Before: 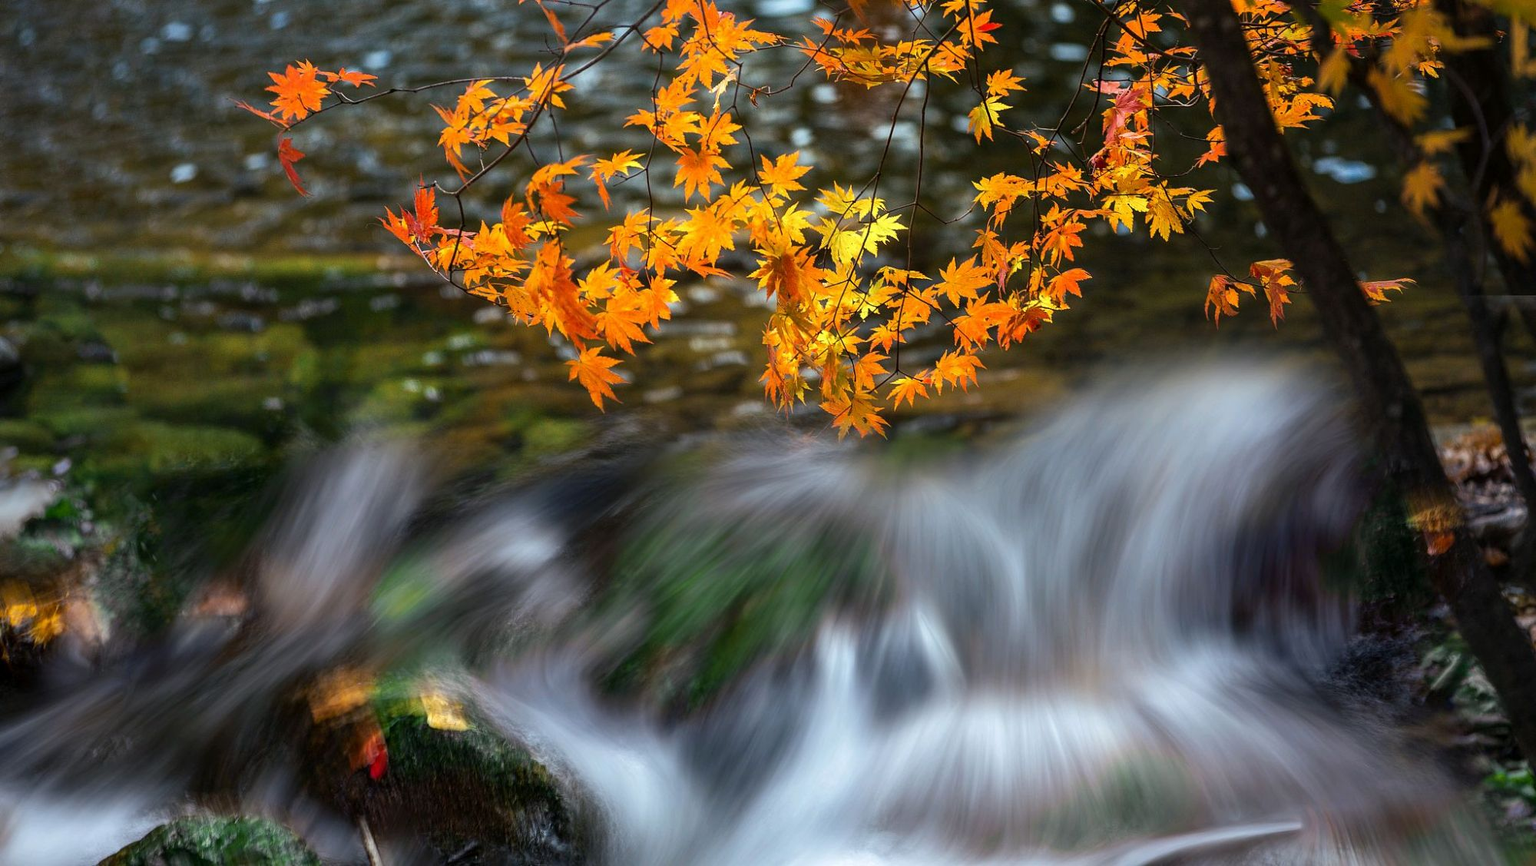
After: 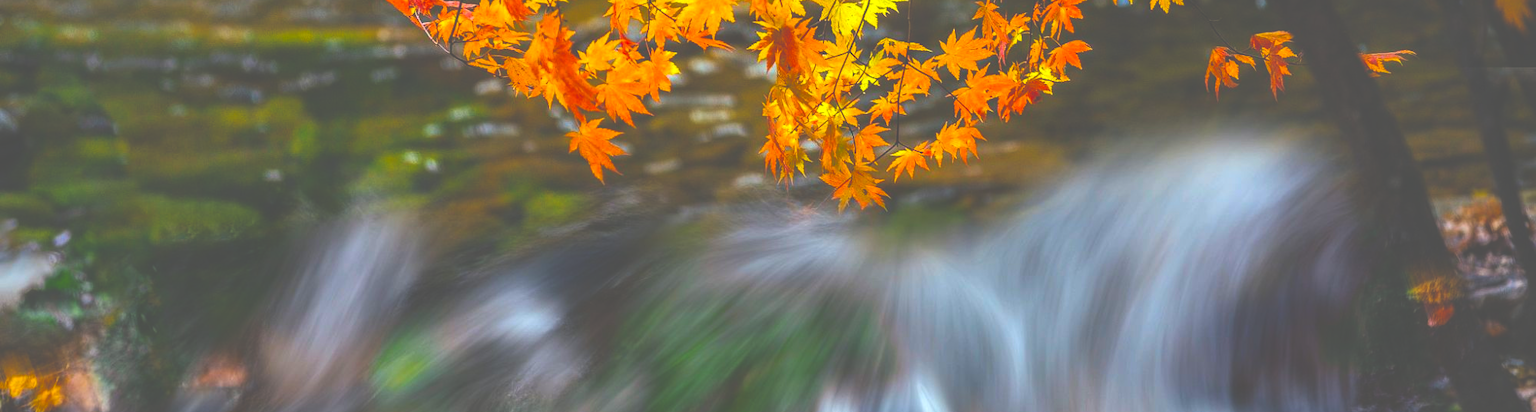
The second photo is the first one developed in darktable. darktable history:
crop and rotate: top 26.425%, bottom 25.9%
exposure: black level correction -0.087, compensate highlight preservation false
local contrast: on, module defaults
color balance rgb: linear chroma grading › global chroma 9.791%, perceptual saturation grading › global saturation 36.278%, perceptual saturation grading › shadows 35.286%, global vibrance 32.688%
